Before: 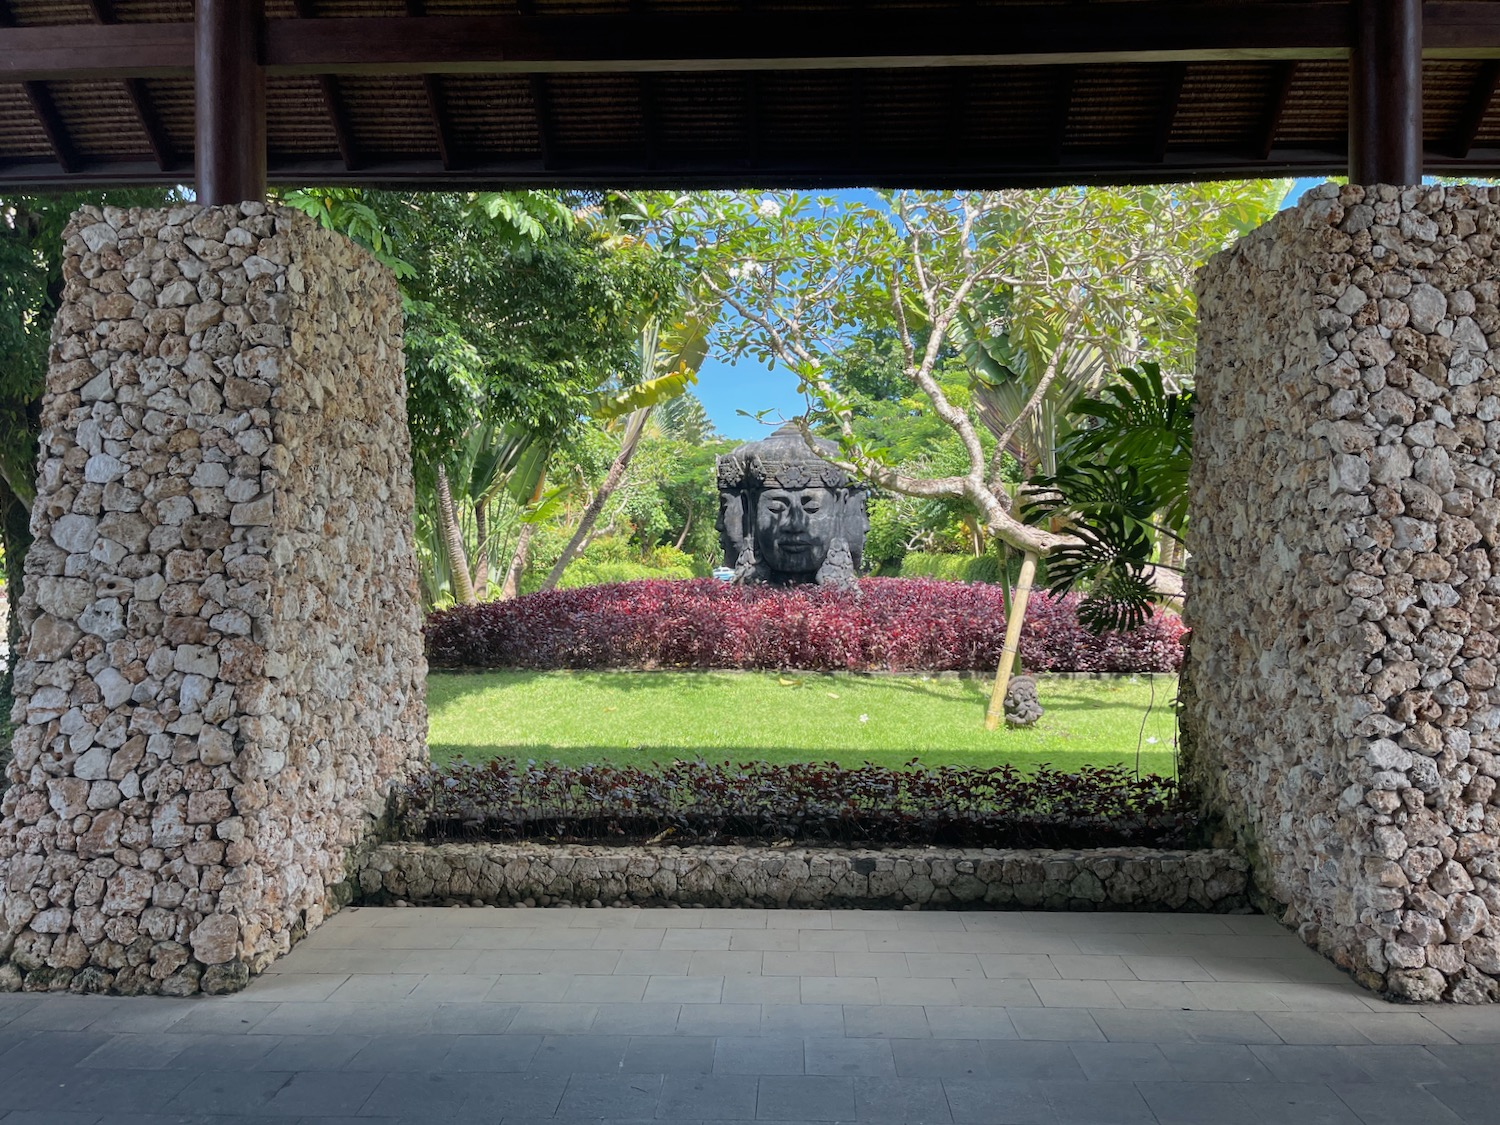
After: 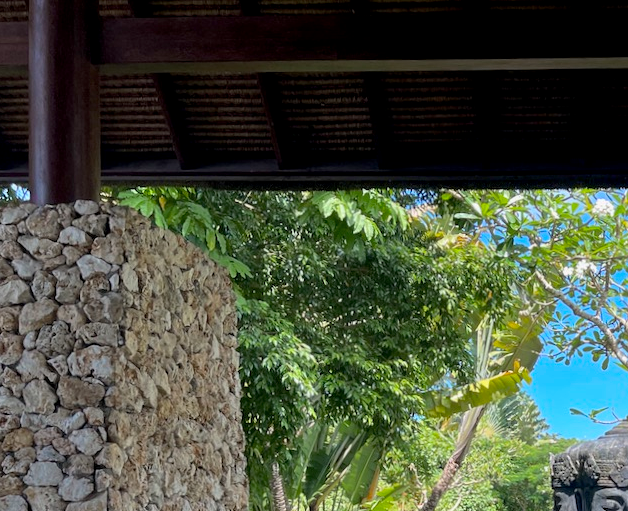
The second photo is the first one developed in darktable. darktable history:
crop and rotate: left 11.072%, top 0.117%, right 47.039%, bottom 54.413%
color zones: curves: ch1 [(0.25, 0.5) (0.747, 0.71)]
